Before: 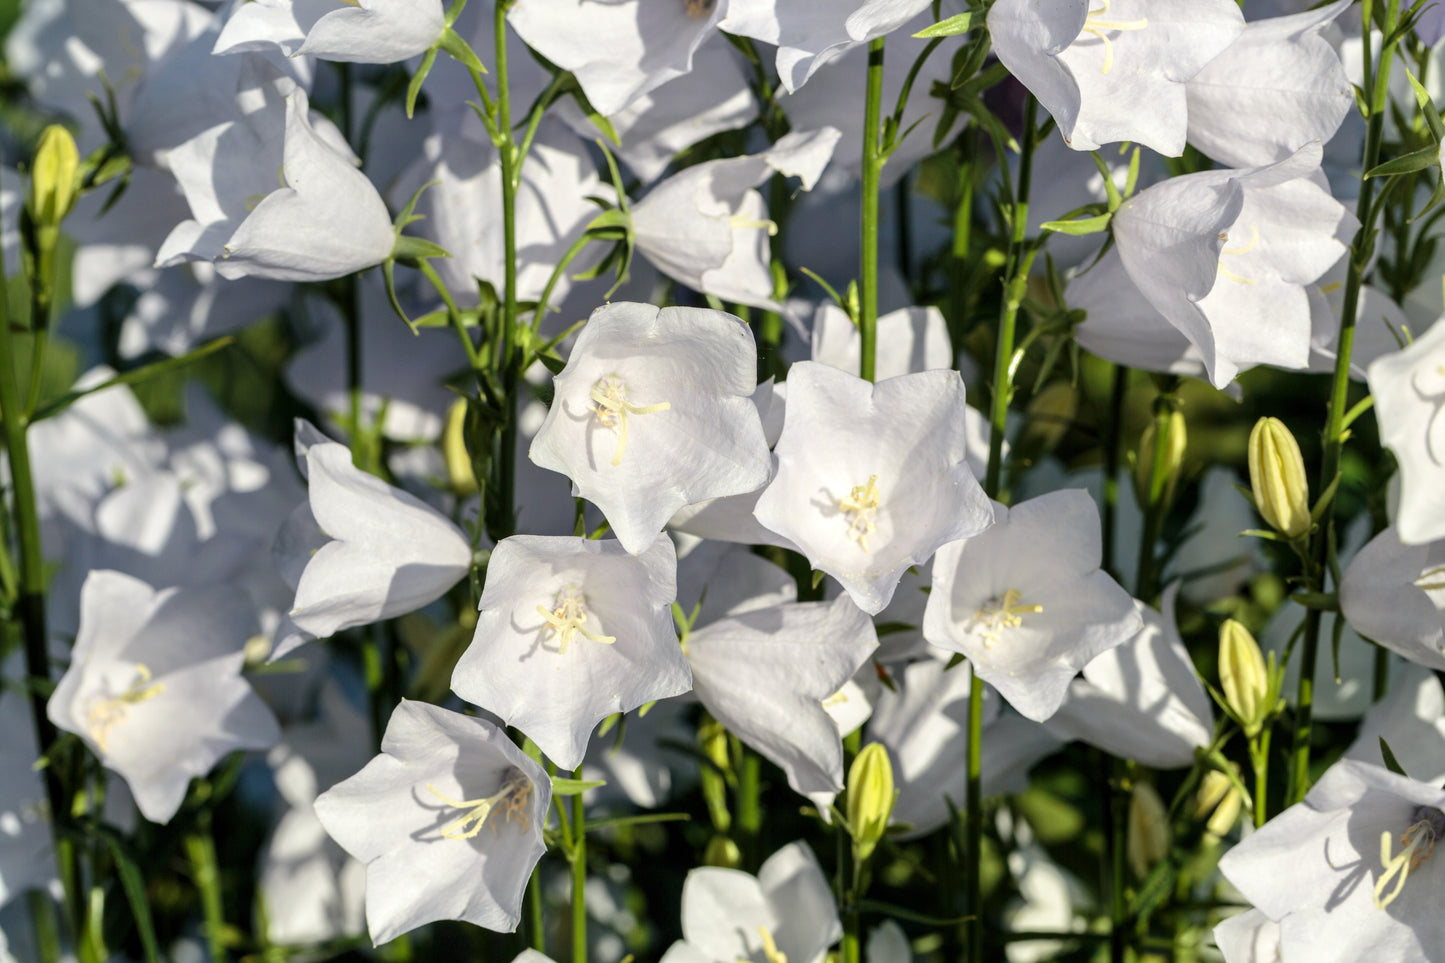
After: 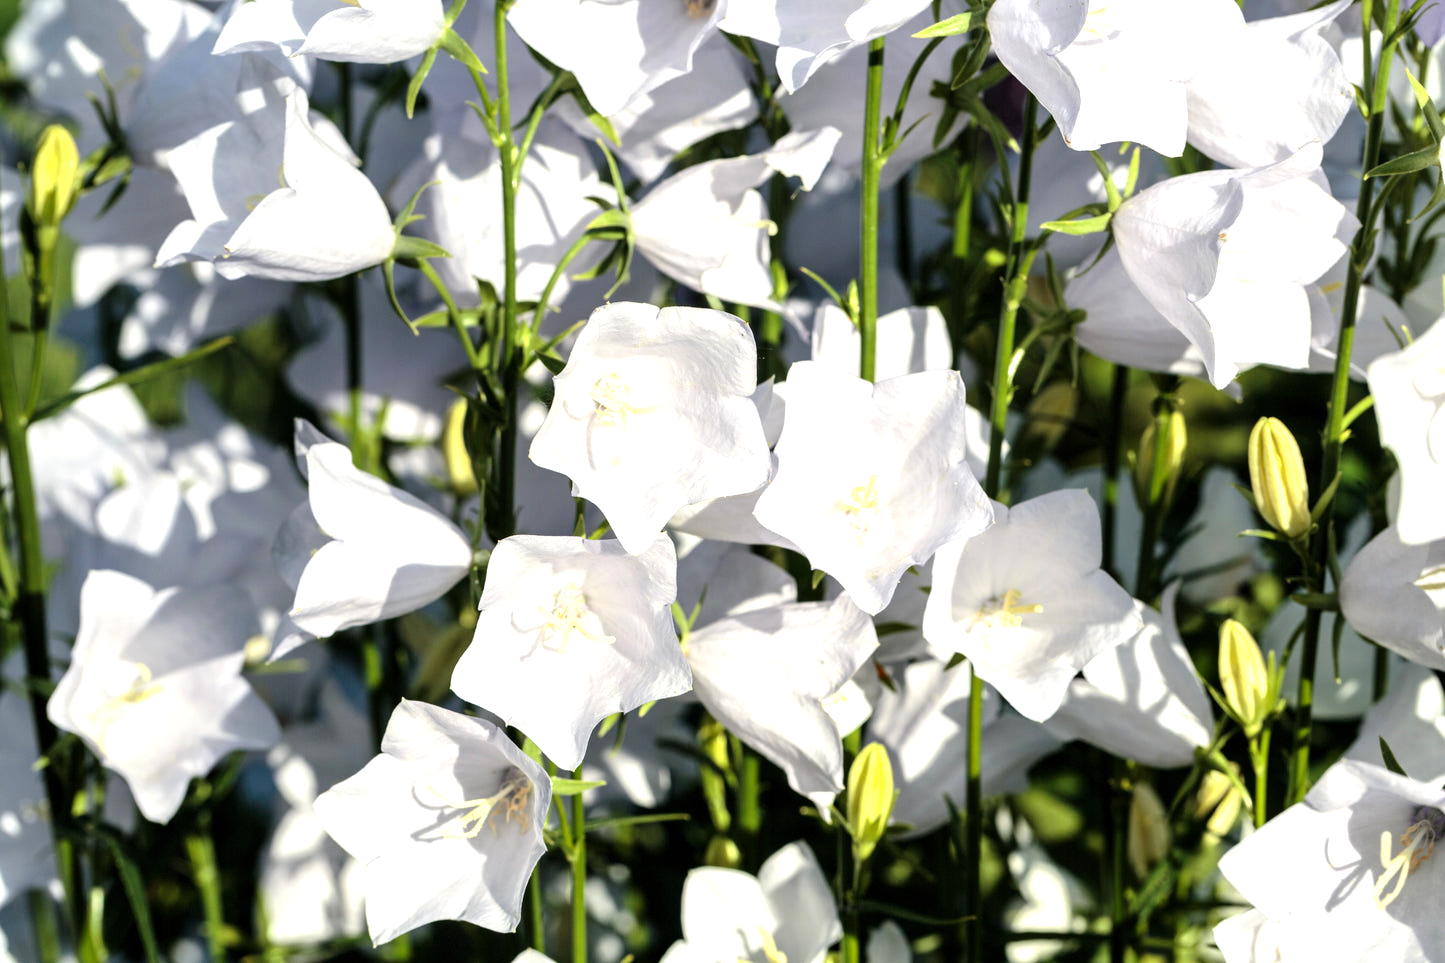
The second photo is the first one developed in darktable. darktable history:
tone equalizer: -8 EV -0.712 EV, -7 EV -0.674 EV, -6 EV -0.627 EV, -5 EV -0.403 EV, -3 EV 0.375 EV, -2 EV 0.6 EV, -1 EV 0.687 EV, +0 EV 0.741 EV
